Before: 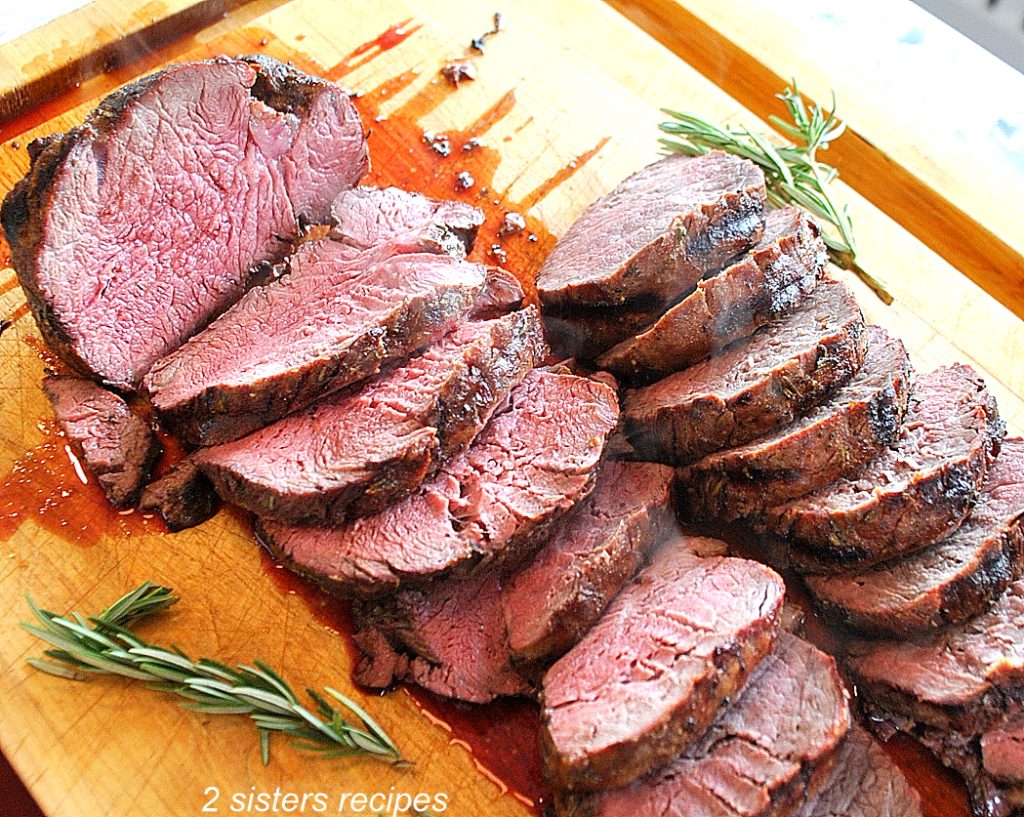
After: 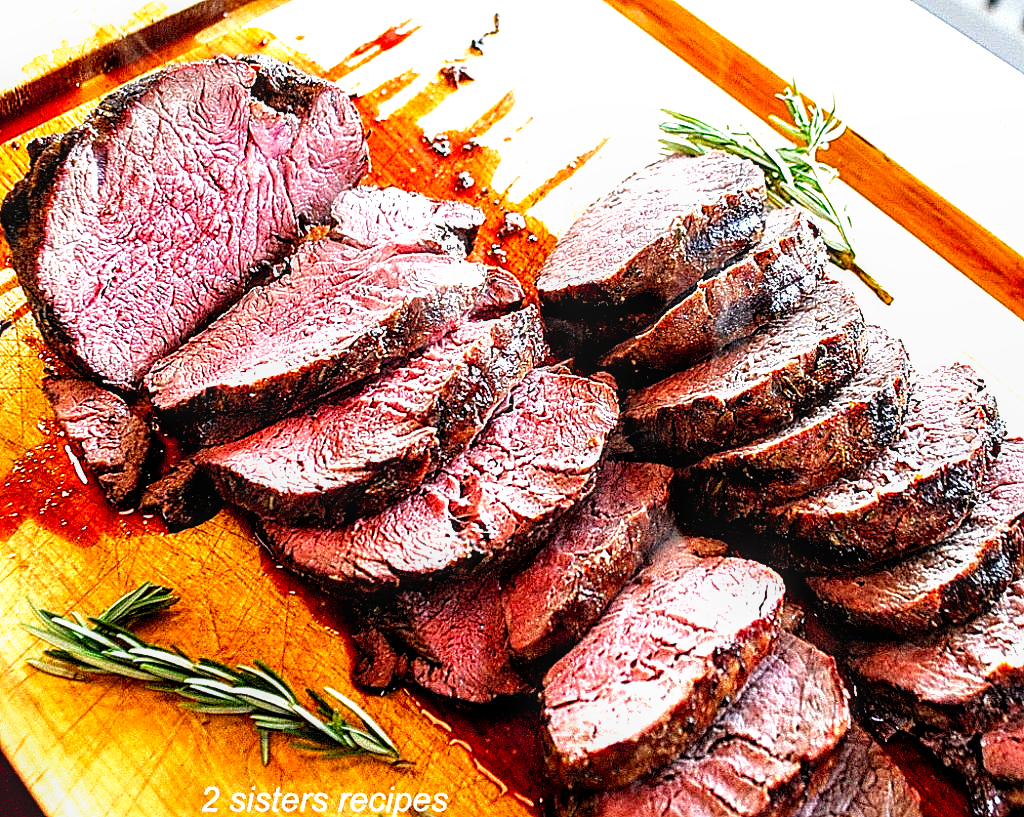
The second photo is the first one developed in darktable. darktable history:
sharpen: on, module defaults
local contrast: detail 130%
filmic rgb: black relative exposure -8.2 EV, white relative exposure 2.2 EV, threshold 3 EV, hardness 7.11, latitude 85.74%, contrast 1.696, highlights saturation mix -4%, shadows ↔ highlights balance -2.69%, preserve chrominance no, color science v5 (2021), contrast in shadows safe, contrast in highlights safe, enable highlight reconstruction true
